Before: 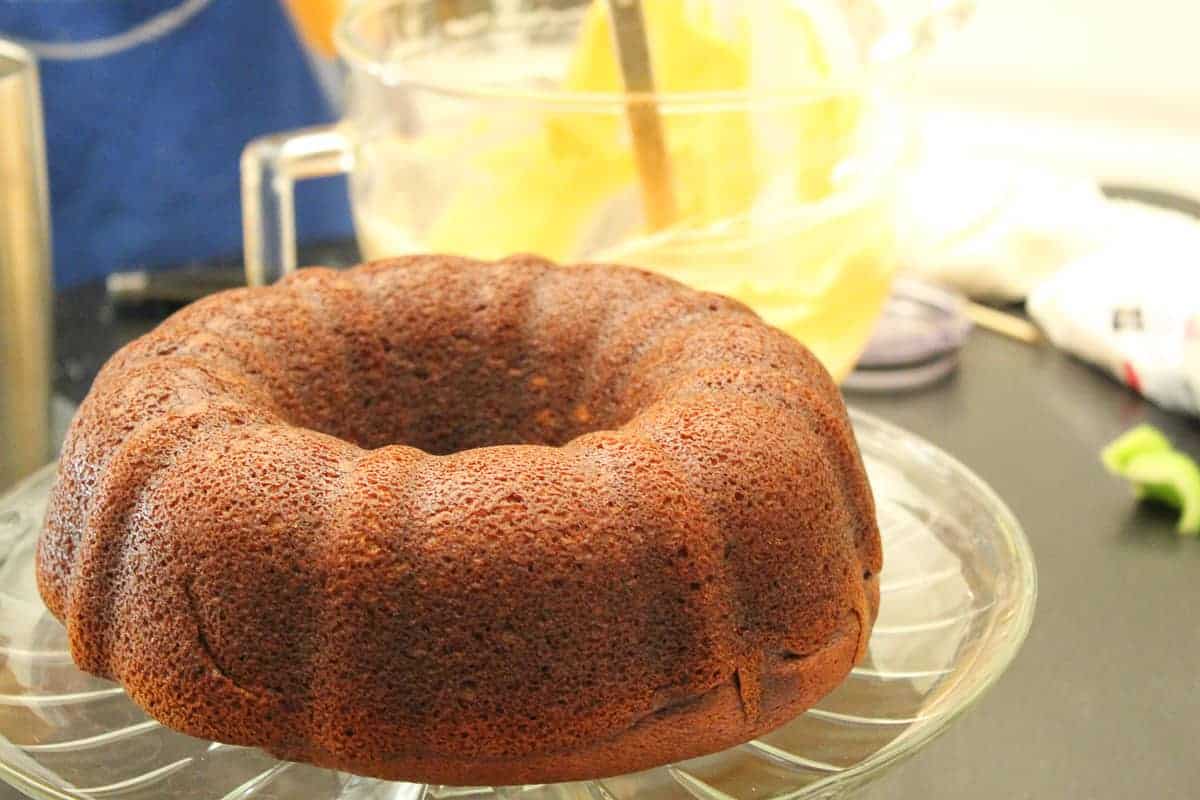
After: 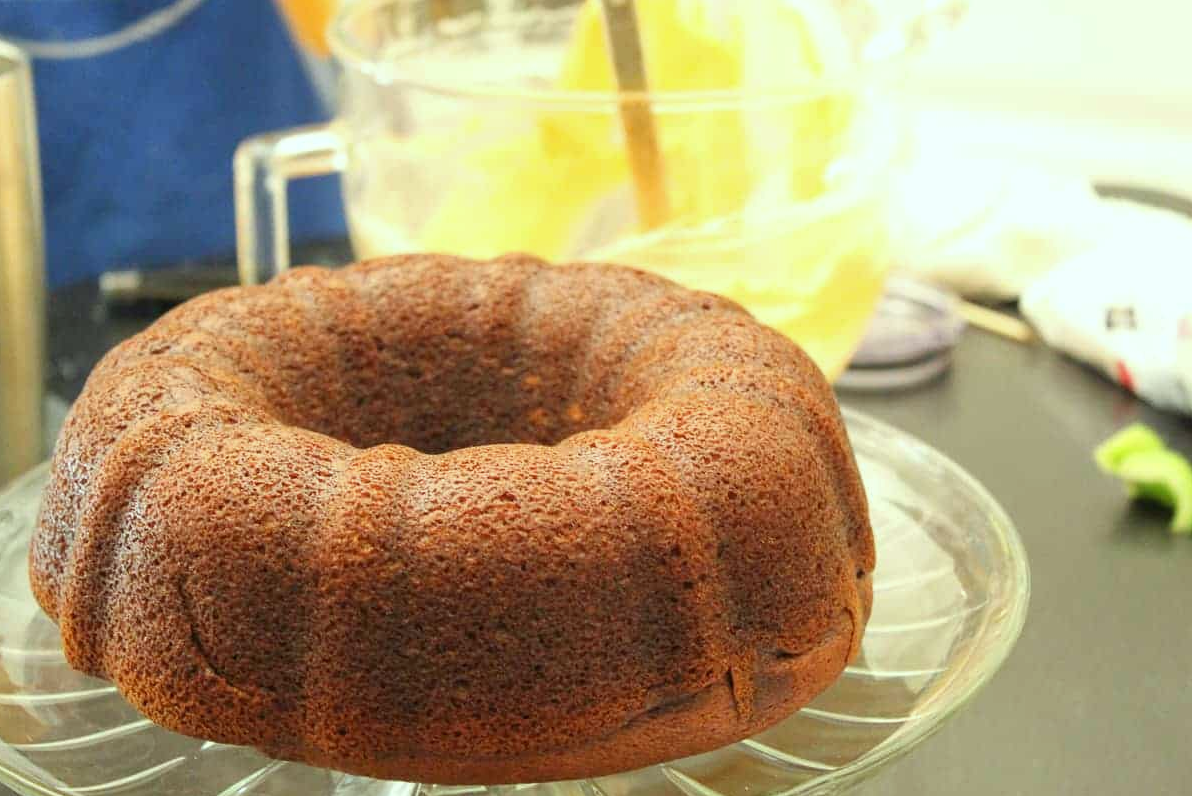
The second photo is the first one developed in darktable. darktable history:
crop and rotate: left 0.614%, top 0.179%, bottom 0.309%
color correction: highlights a* -6.69, highlights b* 0.49
